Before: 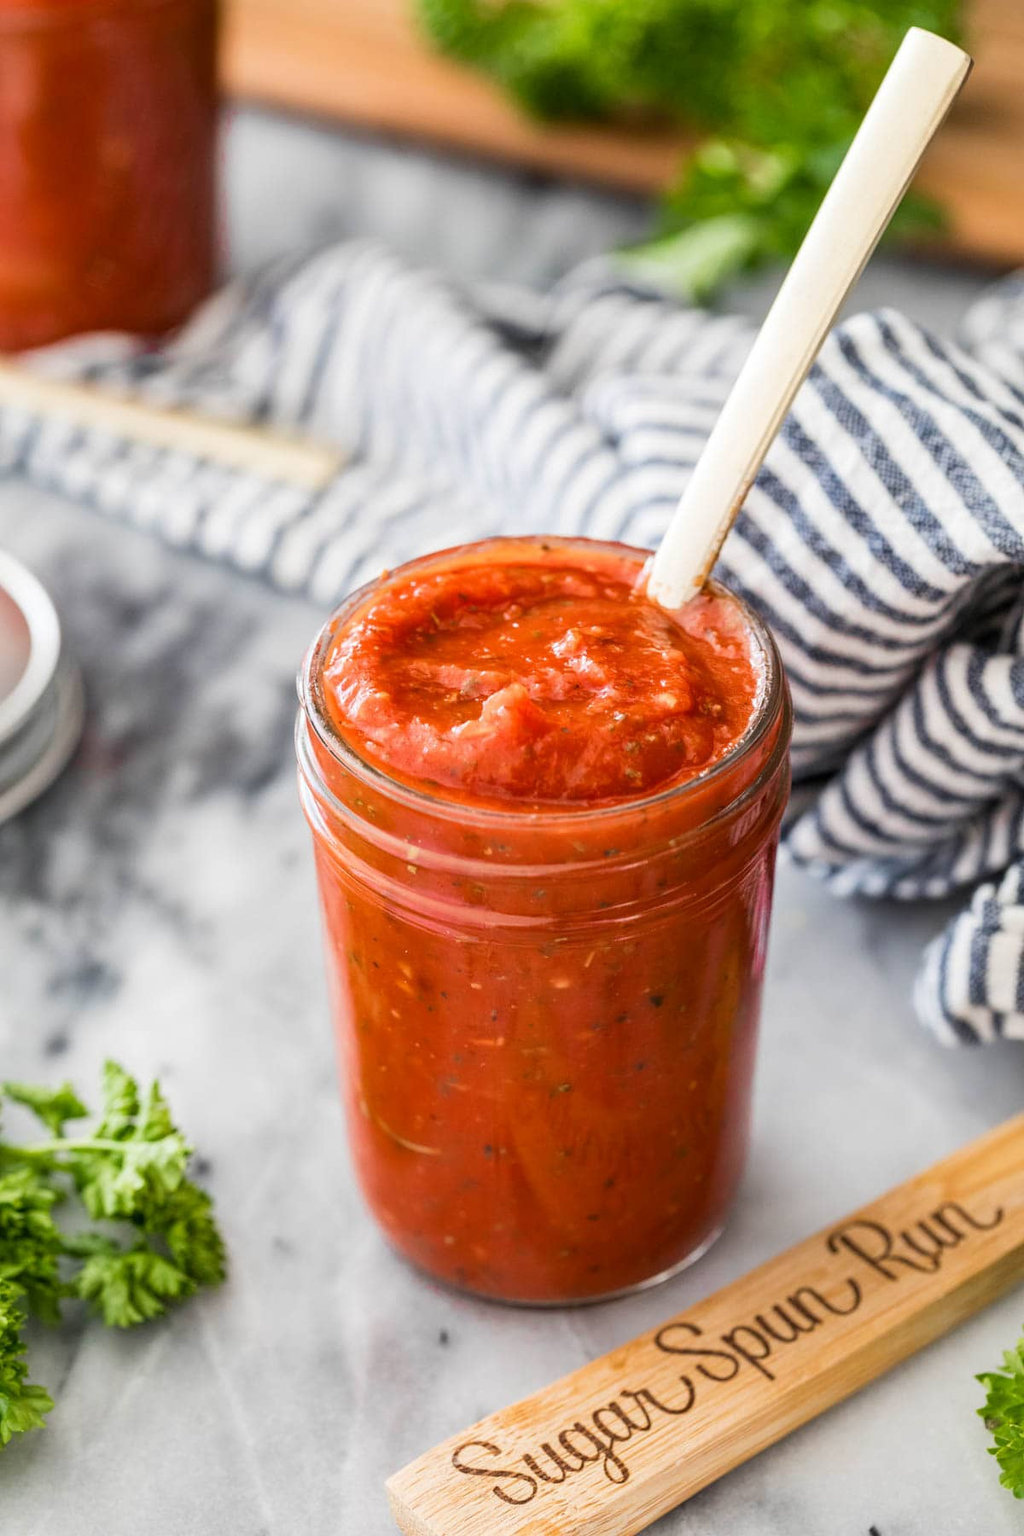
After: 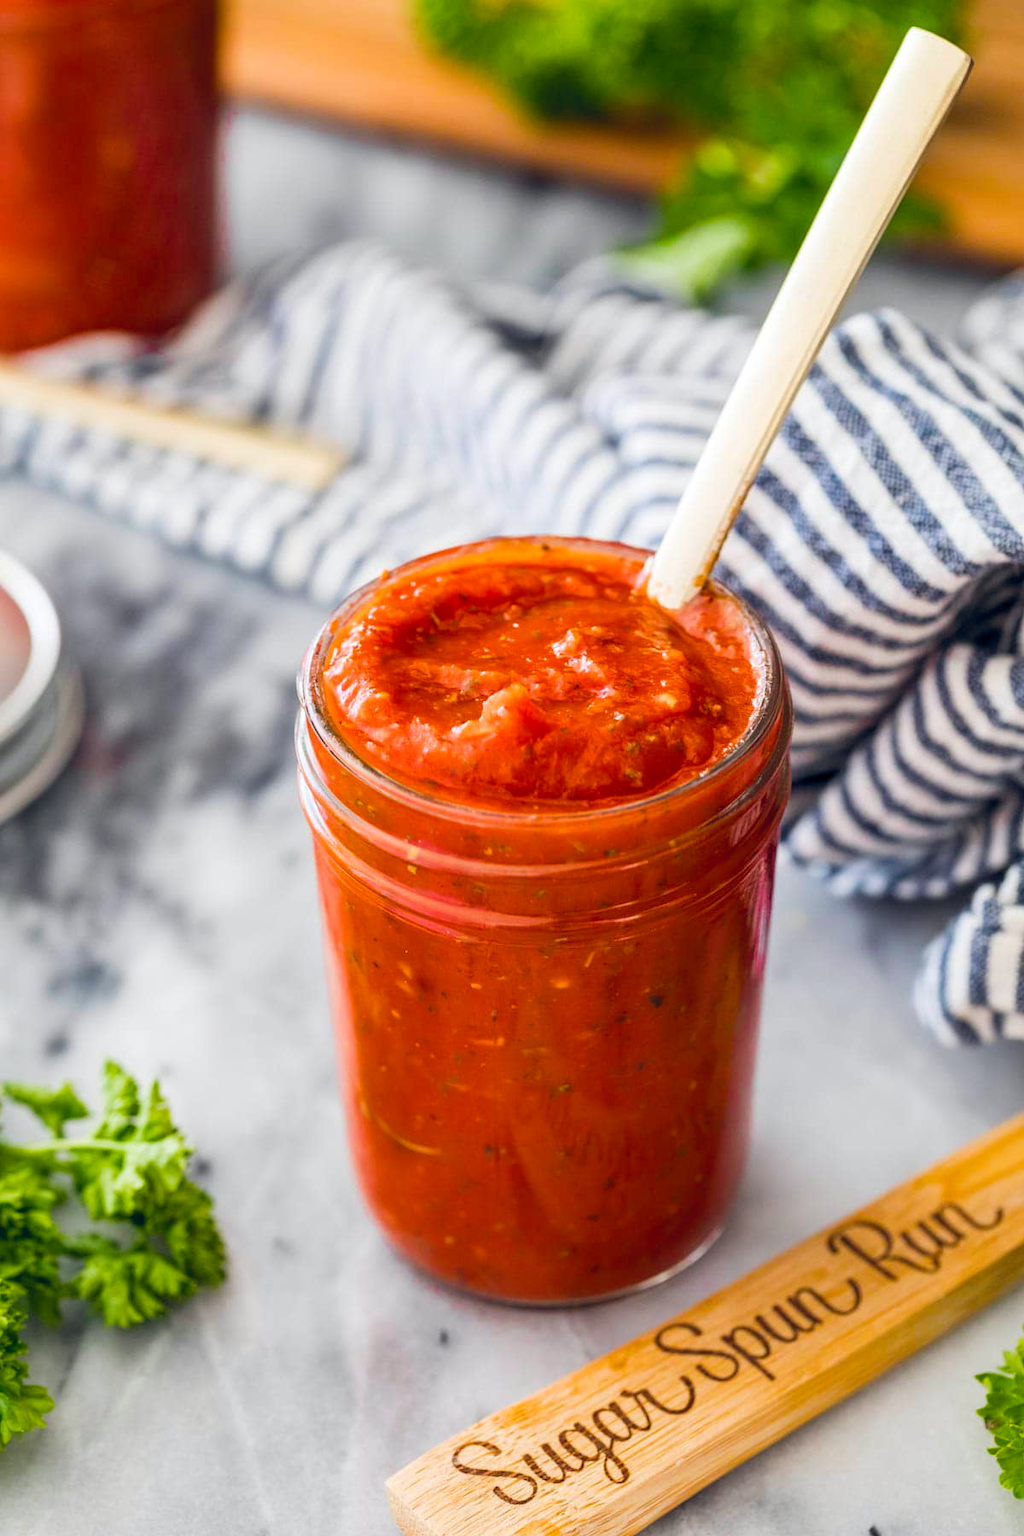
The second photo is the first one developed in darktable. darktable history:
color balance rgb: global offset › chroma 0.096%, global offset › hue 254.13°, perceptual saturation grading › global saturation 29.677%, global vibrance 20%
